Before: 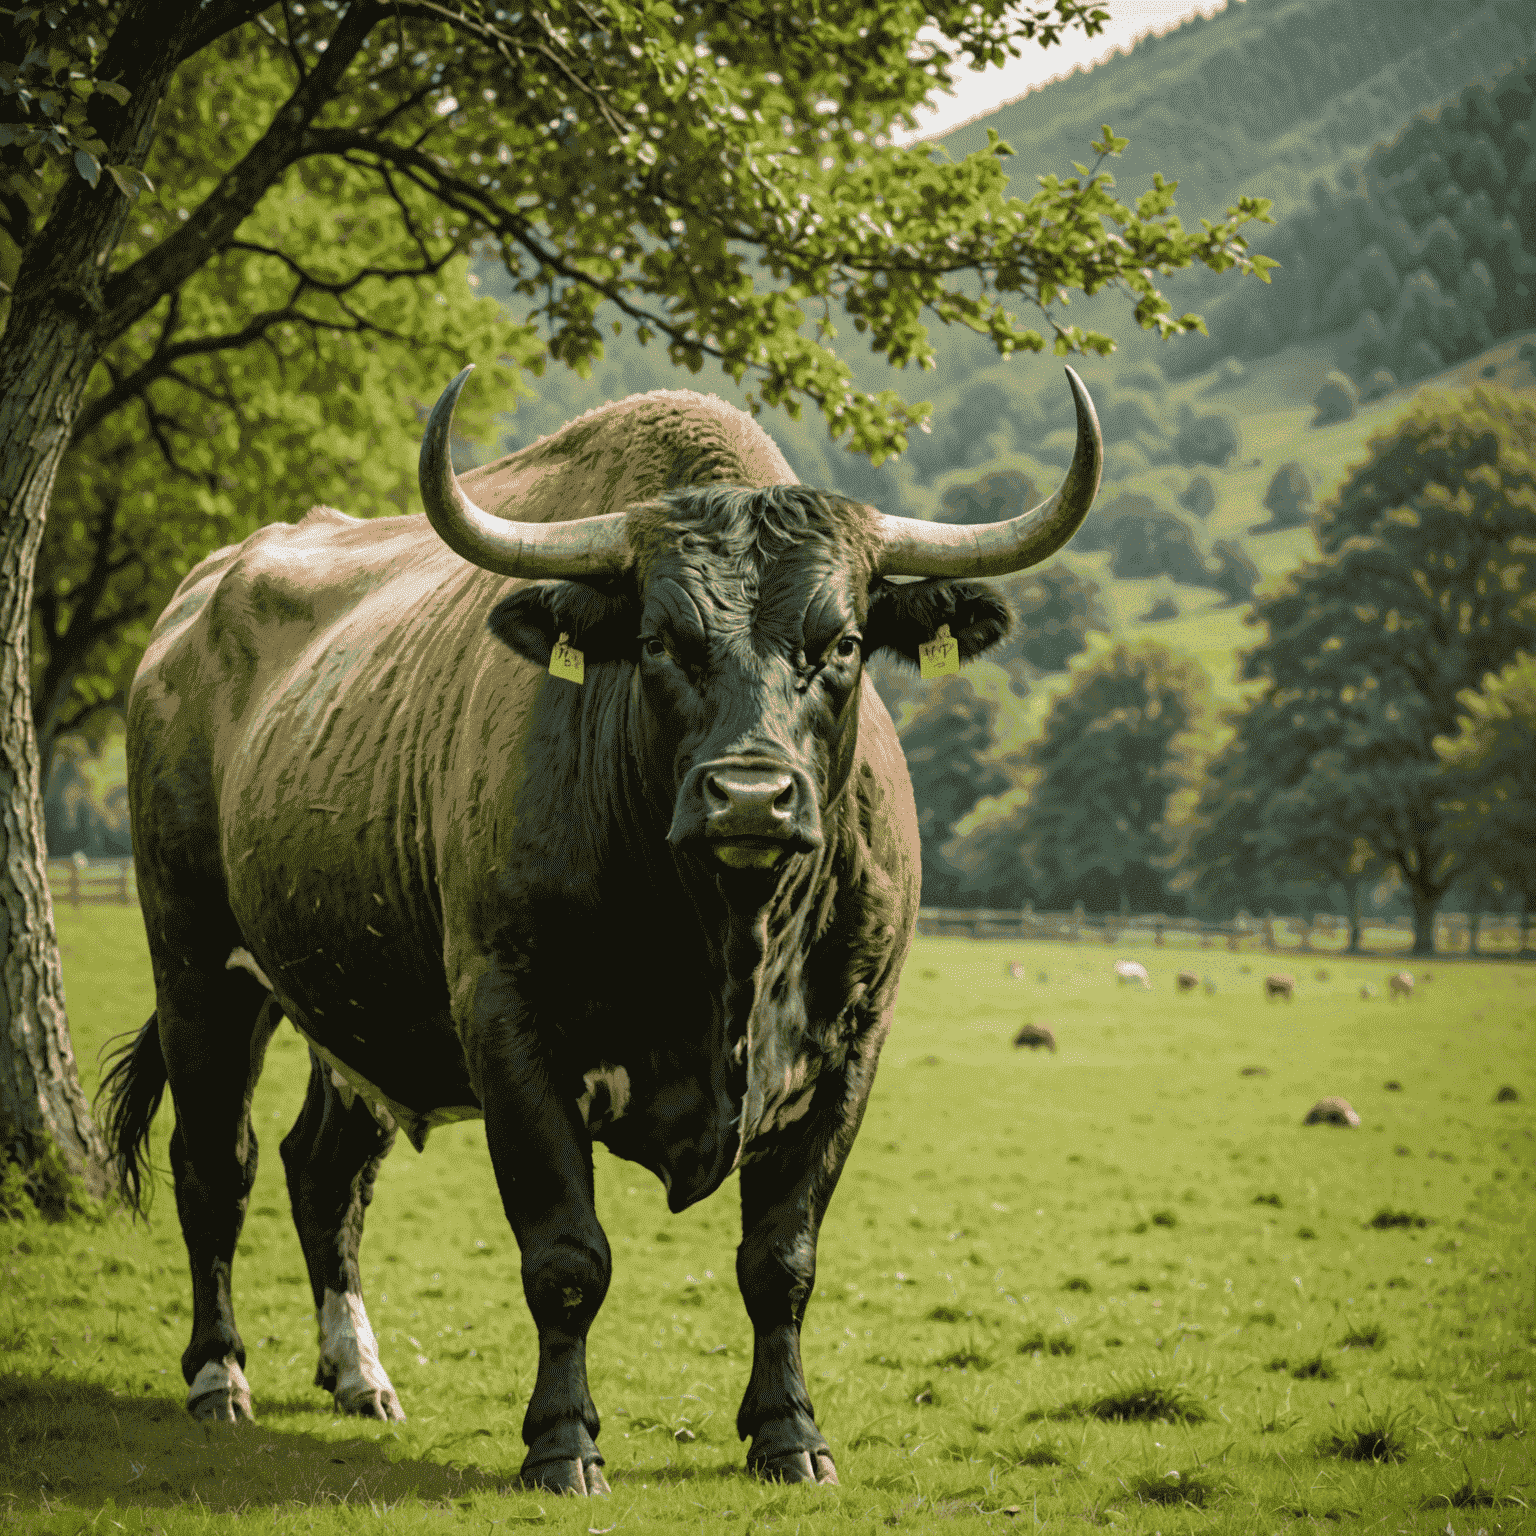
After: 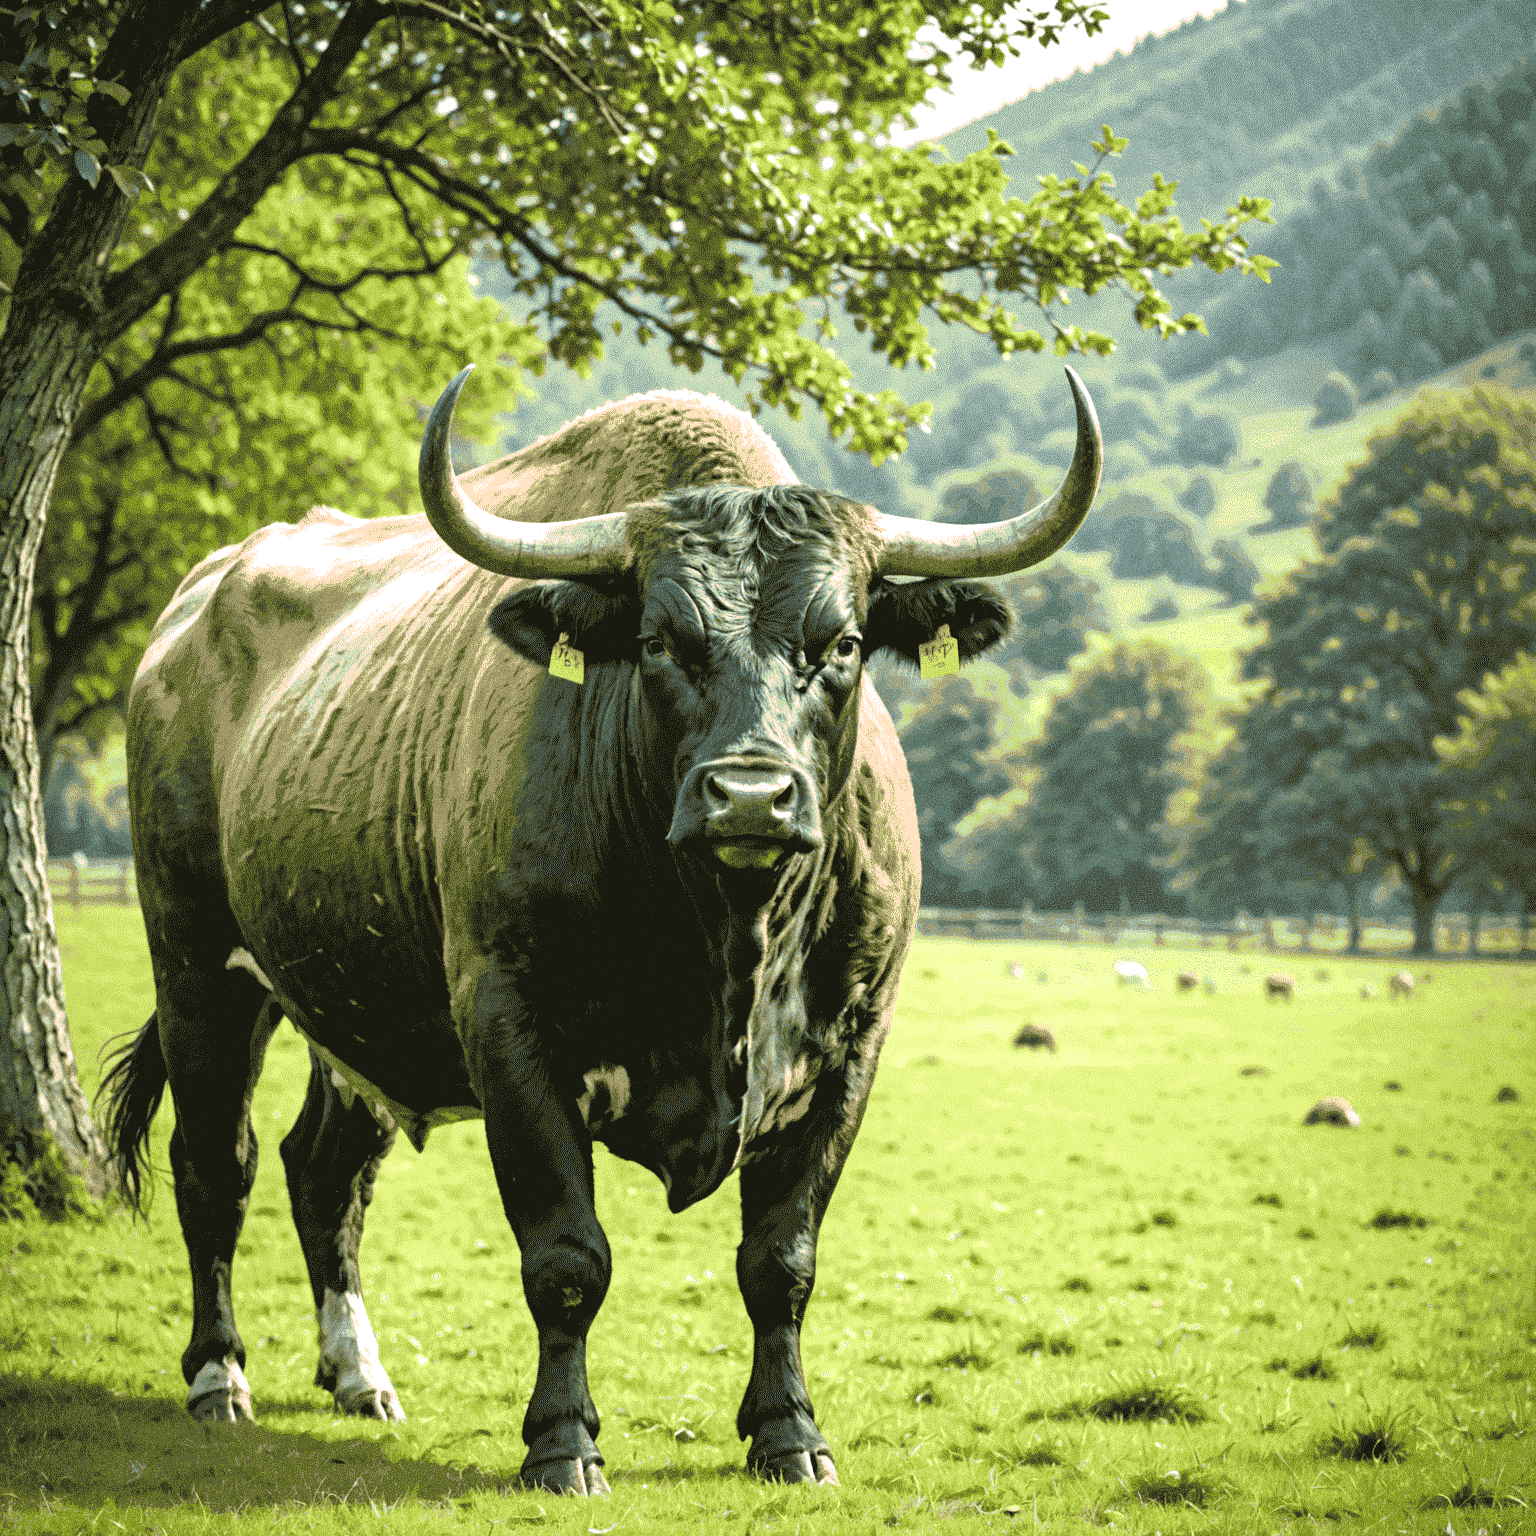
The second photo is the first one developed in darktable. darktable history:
grain: on, module defaults
exposure: black level correction 0.001, exposure 0.955 EV, compensate exposure bias true, compensate highlight preservation false
white balance: red 0.954, blue 1.079
